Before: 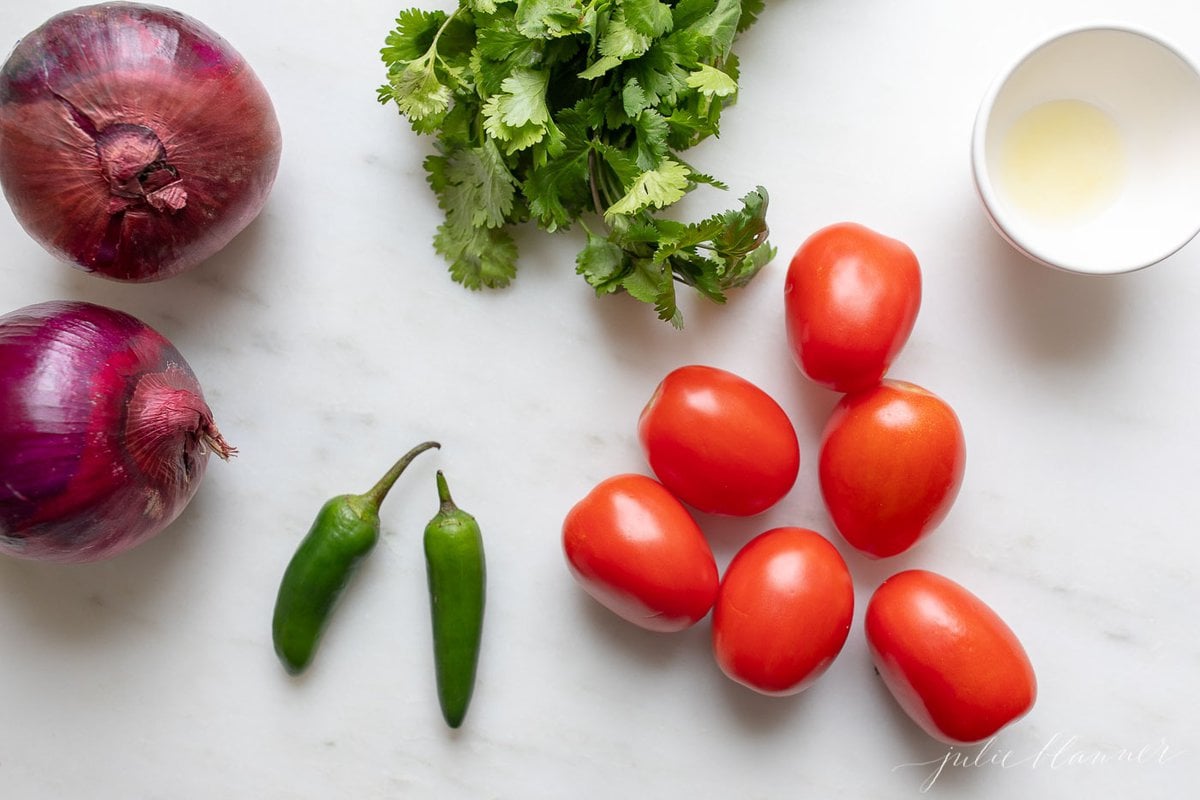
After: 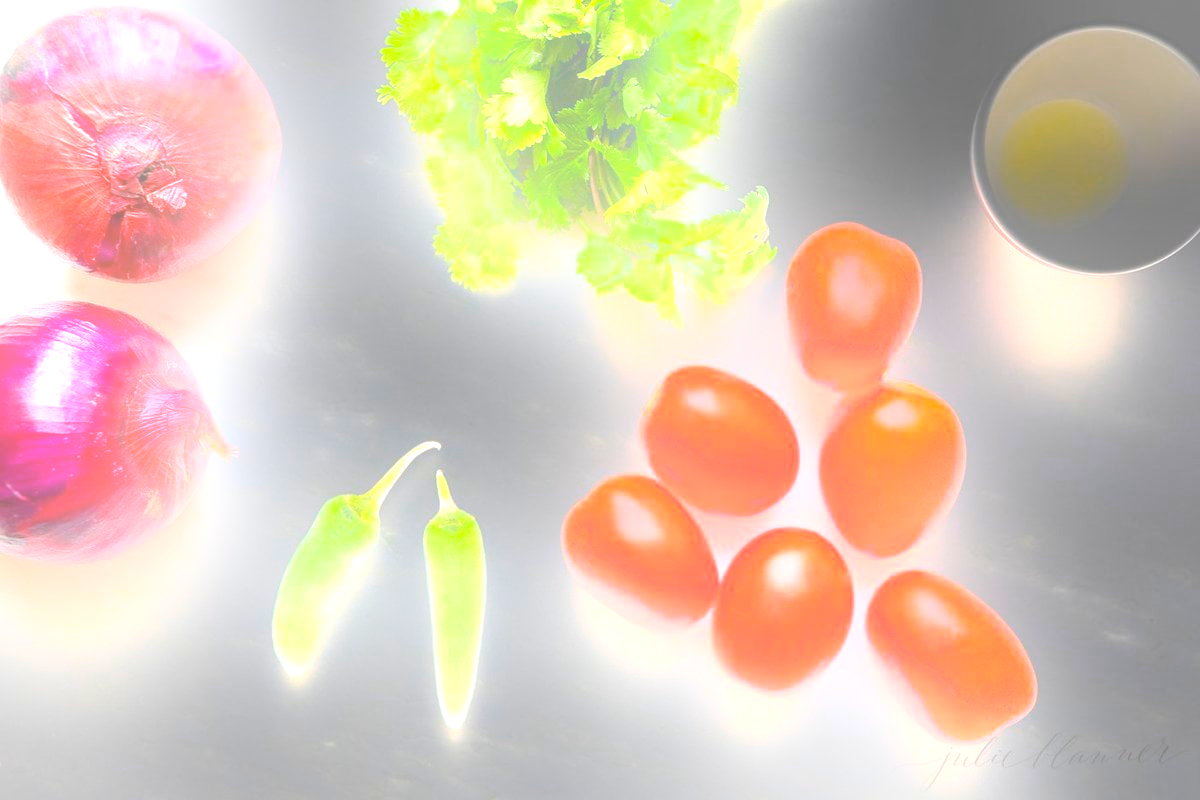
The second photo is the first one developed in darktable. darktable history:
bloom: threshold 82.5%, strength 16.25%
exposure: exposure 2 EV, compensate exposure bias true, compensate highlight preservation false
